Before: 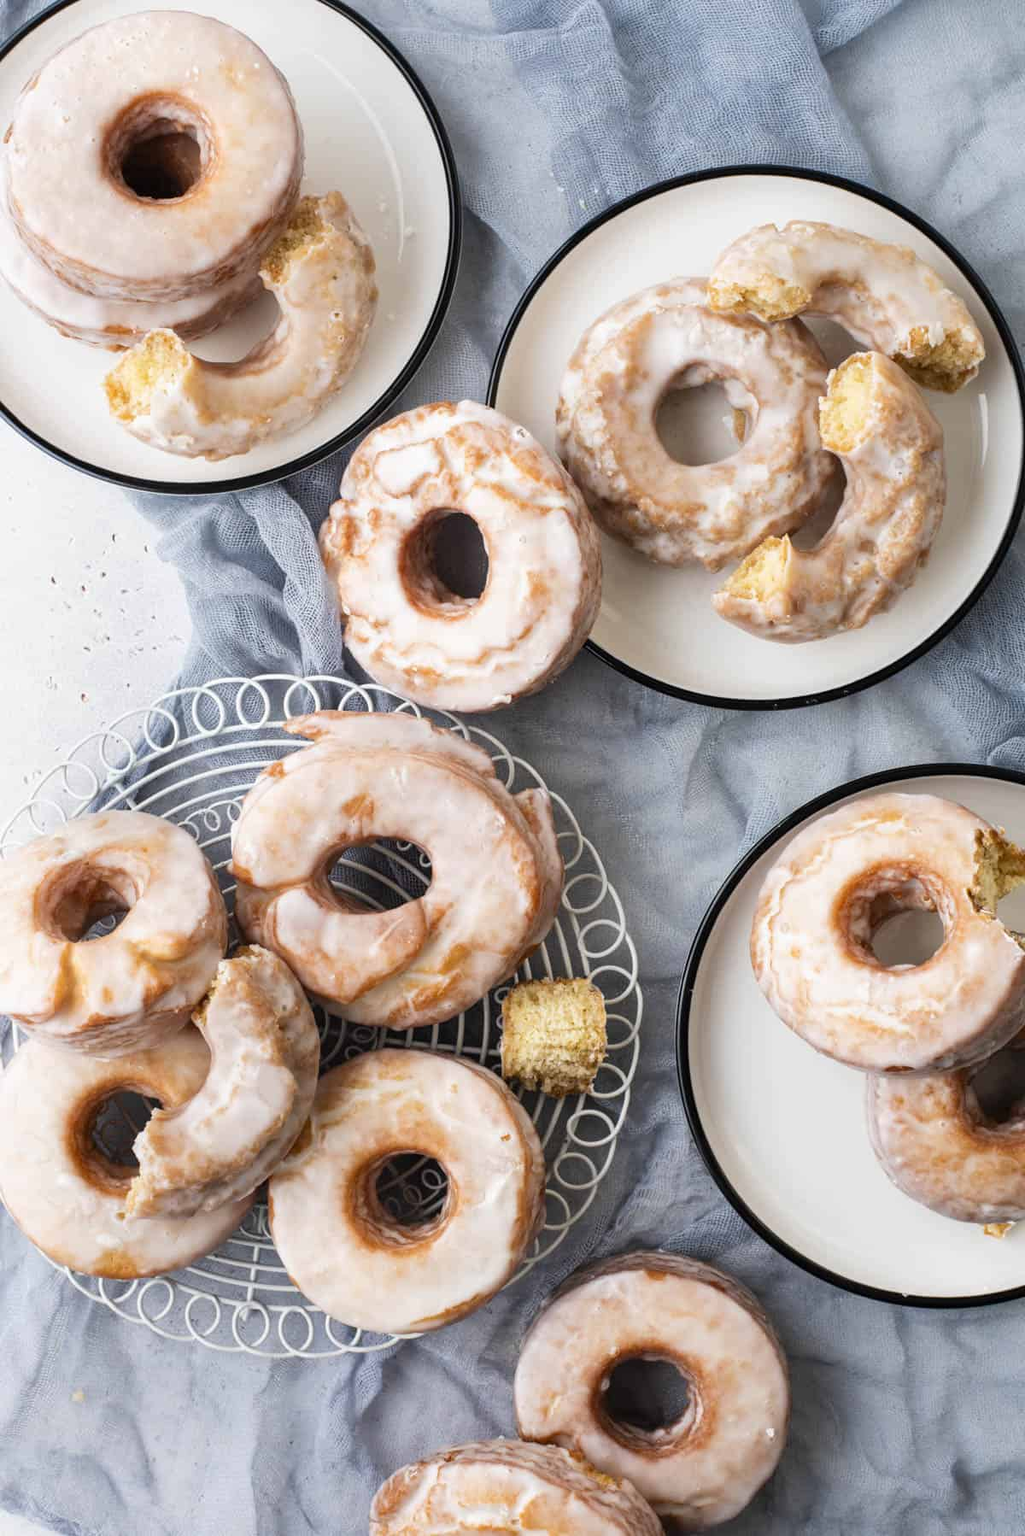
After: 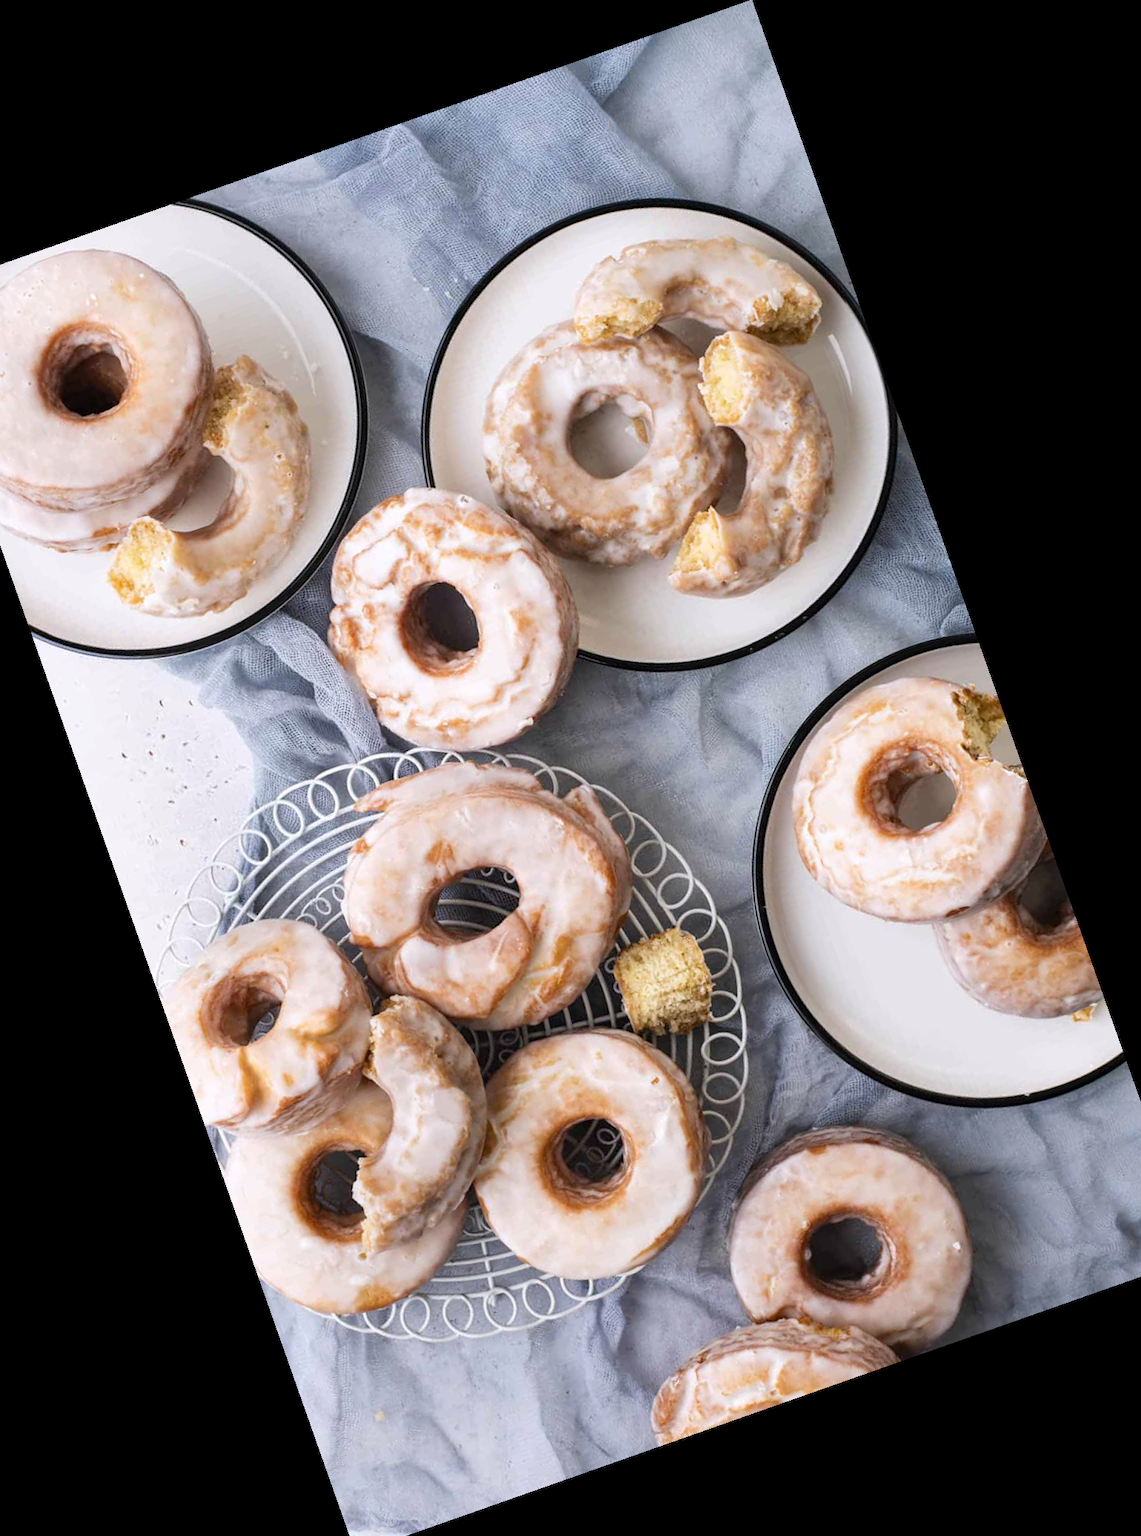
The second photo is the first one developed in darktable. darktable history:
white balance: red 1.009, blue 1.027
crop and rotate: angle 19.43°, left 6.812%, right 4.125%, bottom 1.087%
